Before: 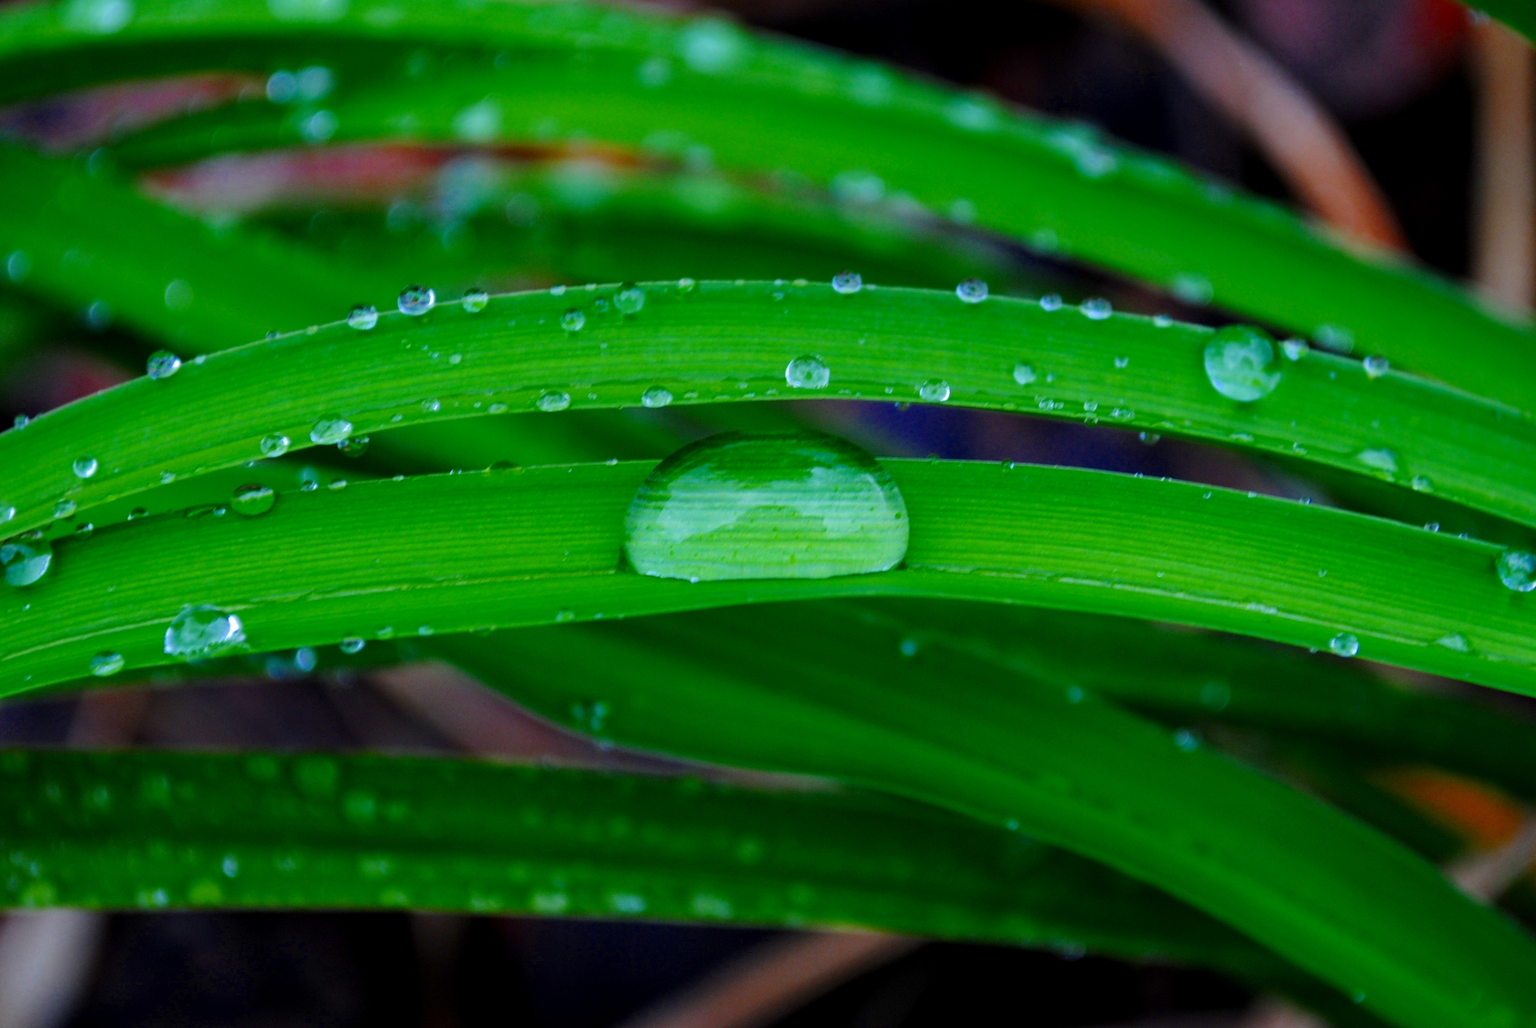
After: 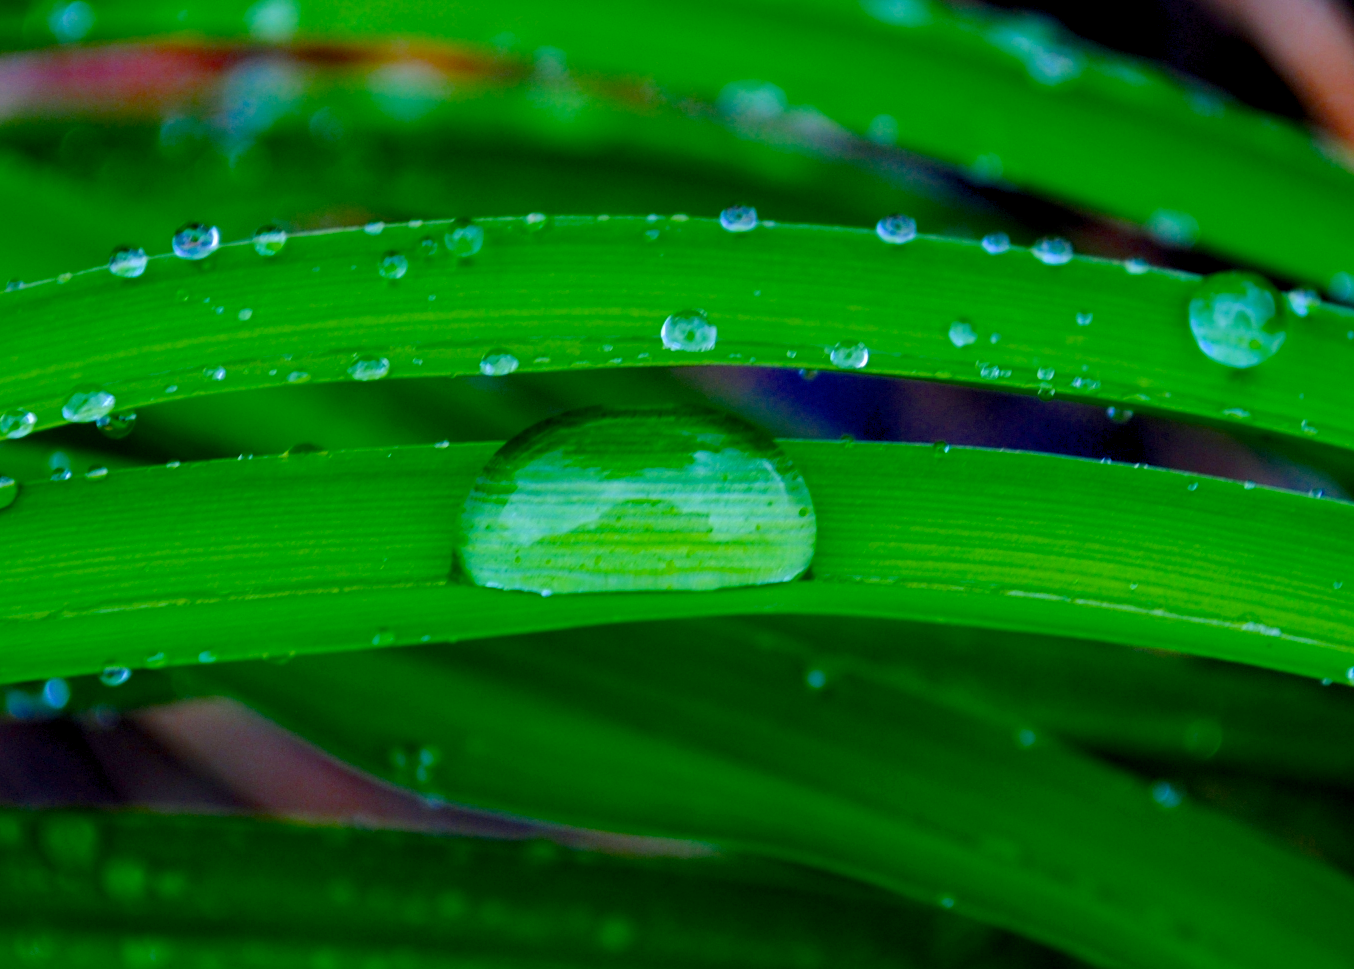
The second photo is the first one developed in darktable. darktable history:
crop and rotate: left 17.046%, top 10.659%, right 12.989%, bottom 14.553%
color balance rgb: shadows lift › chroma 2%, shadows lift › hue 217.2°, power › chroma 0.25%, power › hue 60°, highlights gain › chroma 1.5%, highlights gain › hue 309.6°, global offset › luminance -0.5%, perceptual saturation grading › global saturation 15%, global vibrance 20%
